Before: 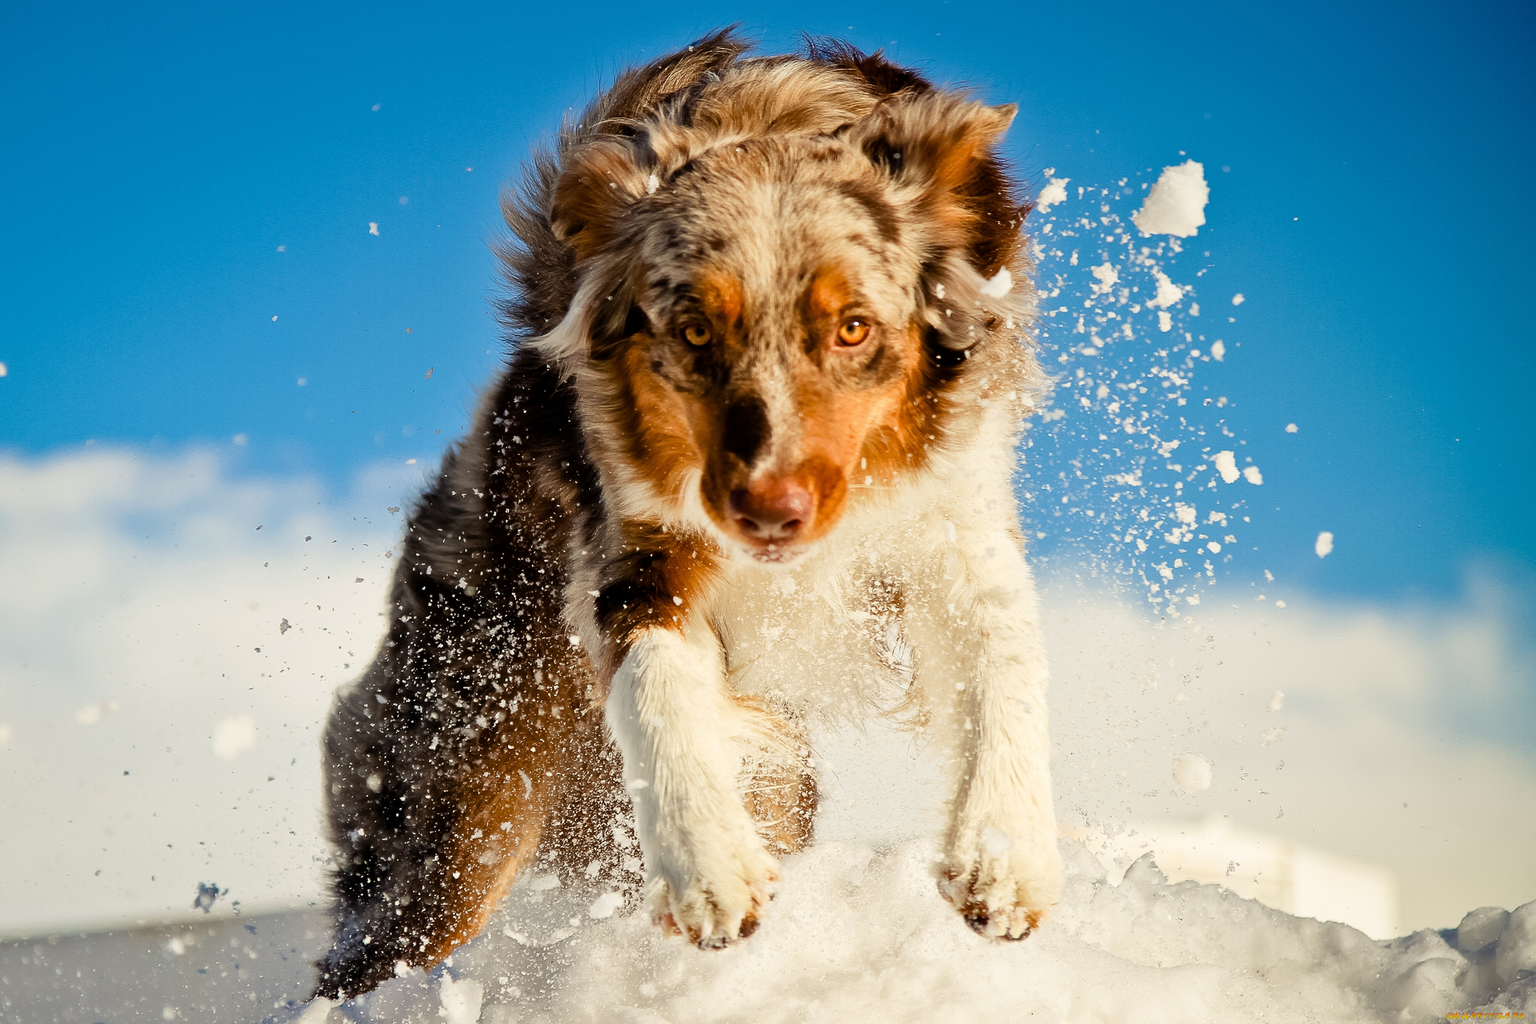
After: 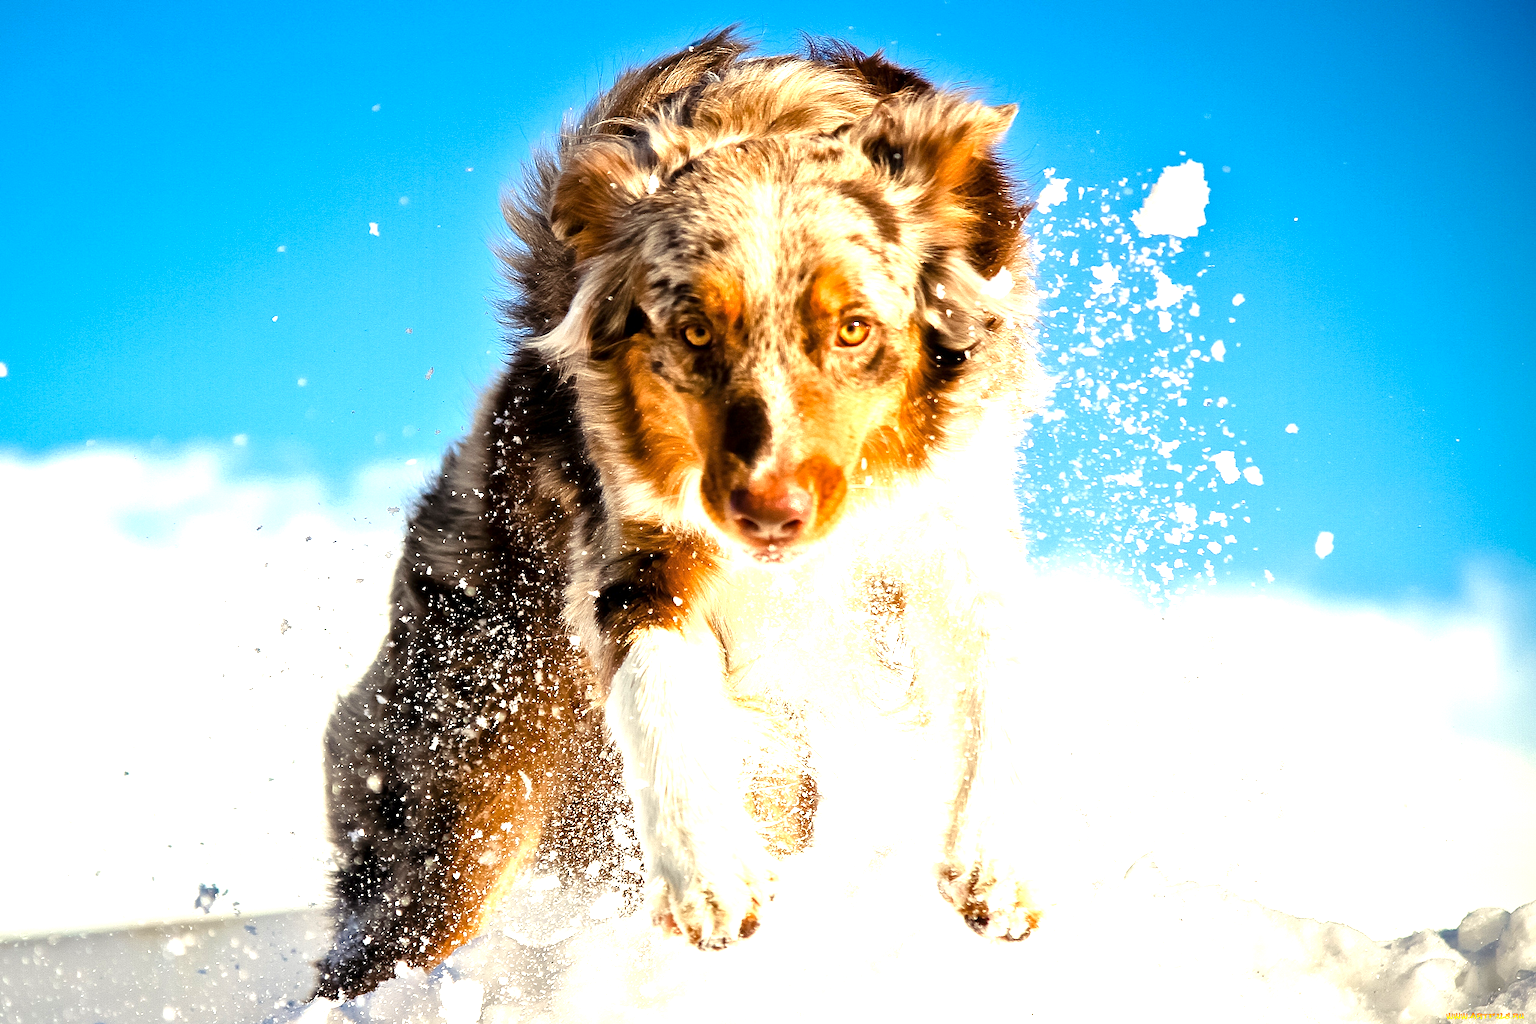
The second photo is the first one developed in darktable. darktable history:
exposure: black level correction 0, exposure 1.2 EV, compensate exposure bias true, compensate highlight preservation false
local contrast: mode bilateral grid, contrast 19, coarseness 50, detail 120%, midtone range 0.2
haze removal: strength 0.032, distance 0.249, compatibility mode true, adaptive false
